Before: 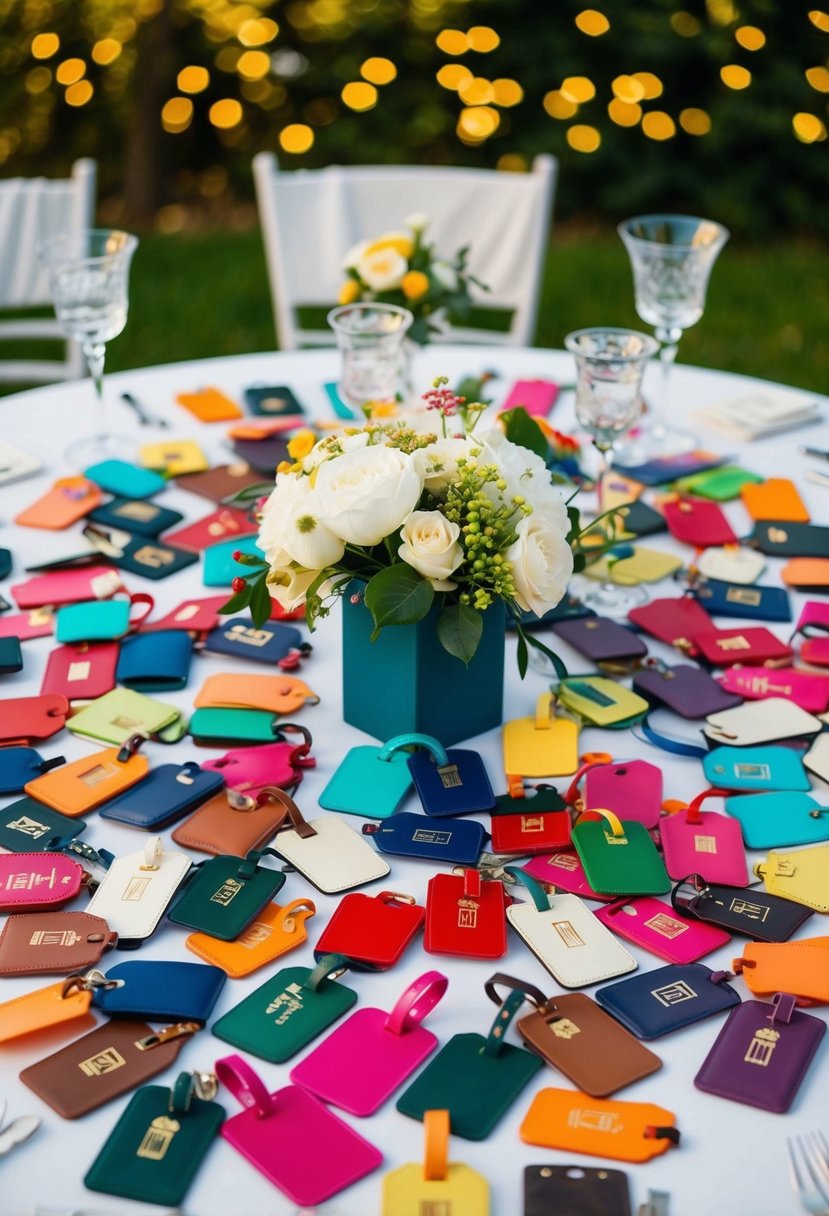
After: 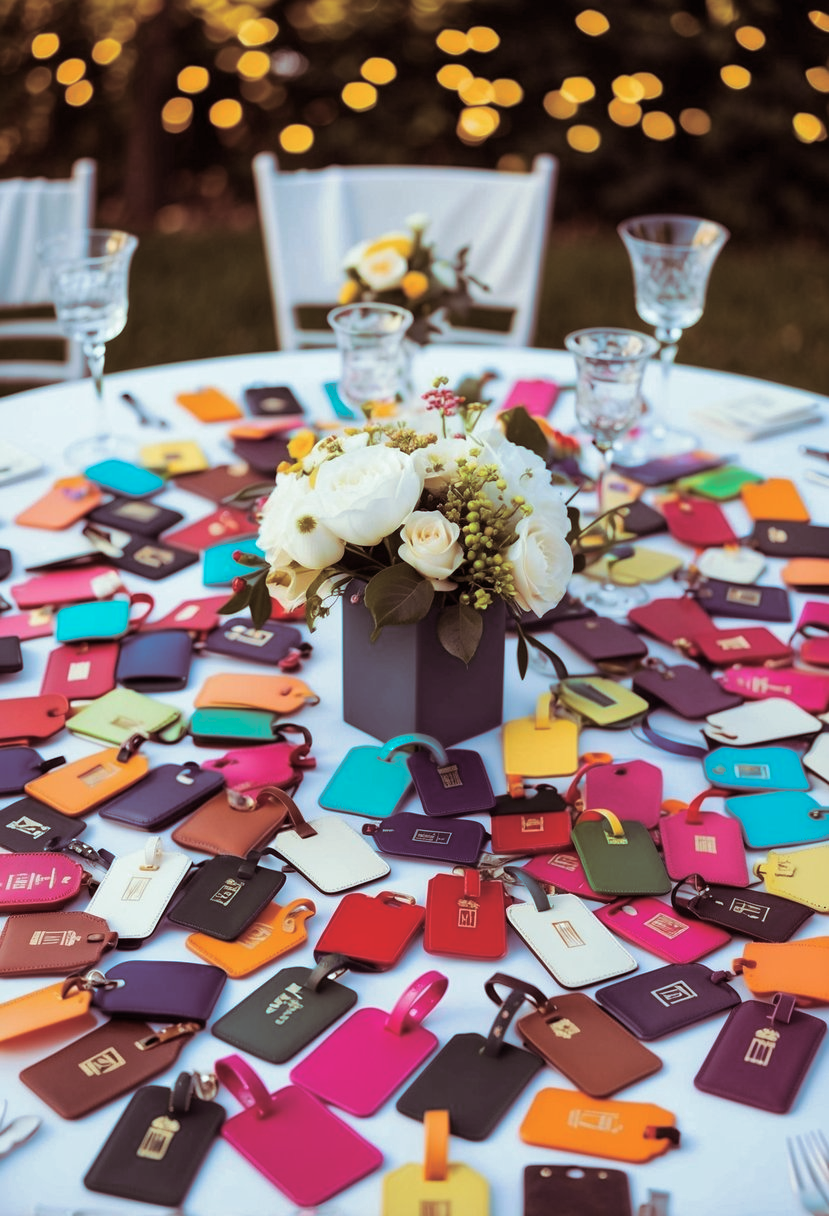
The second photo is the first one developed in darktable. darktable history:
split-toning: on, module defaults
color correction: highlights a* -4.18, highlights b* -10.81
